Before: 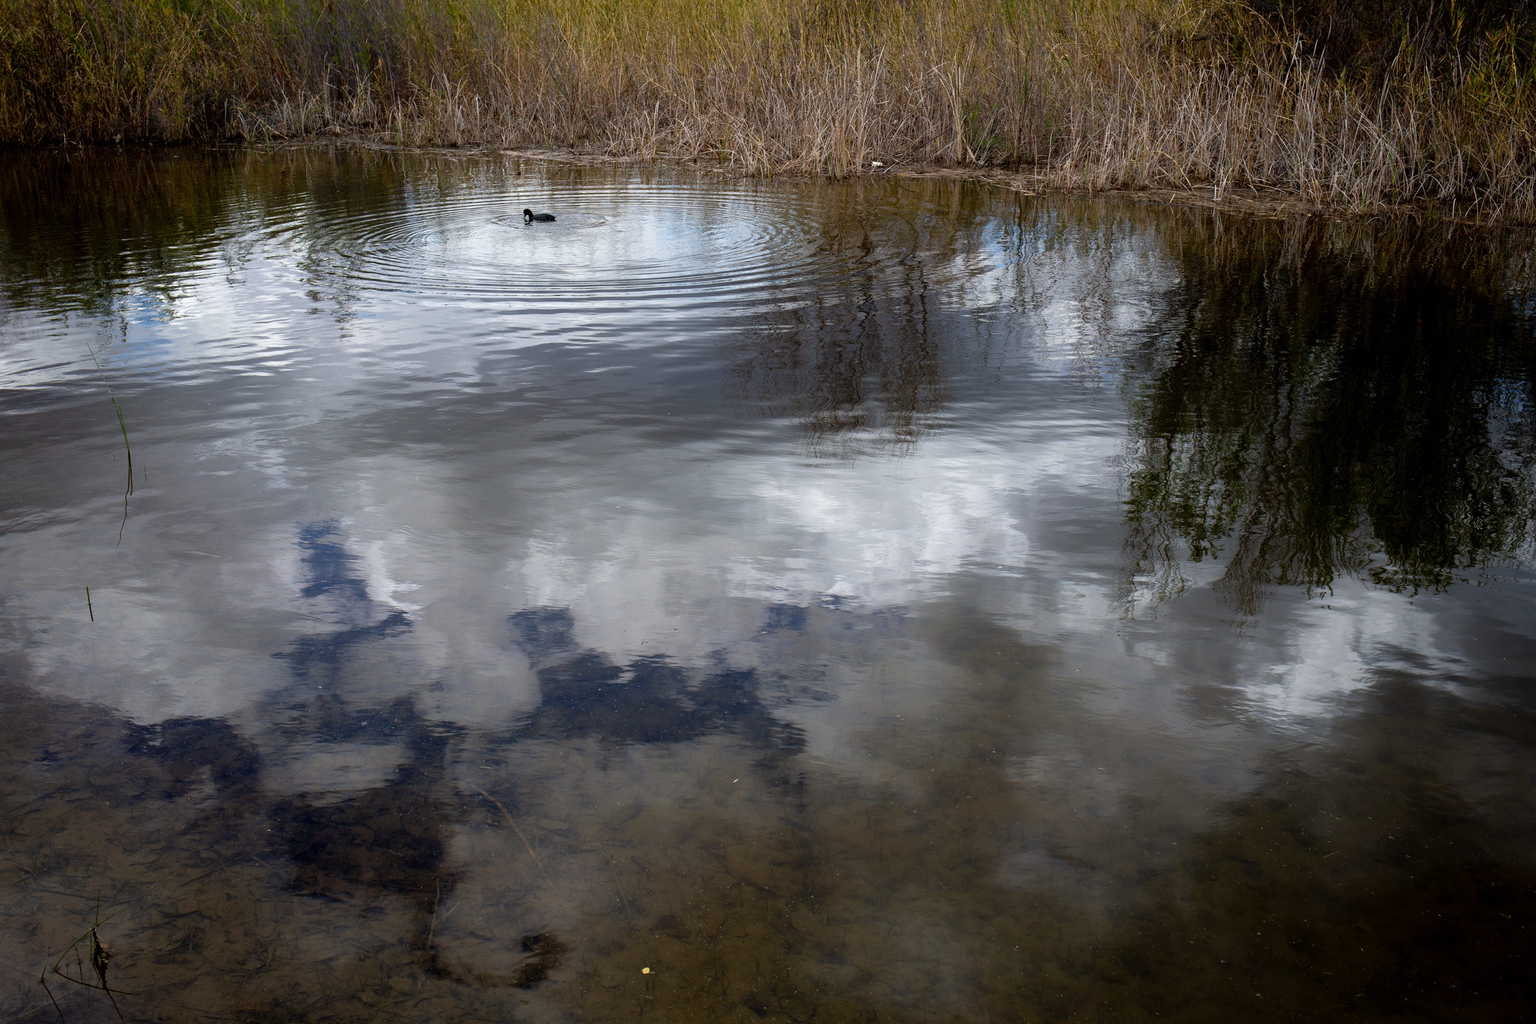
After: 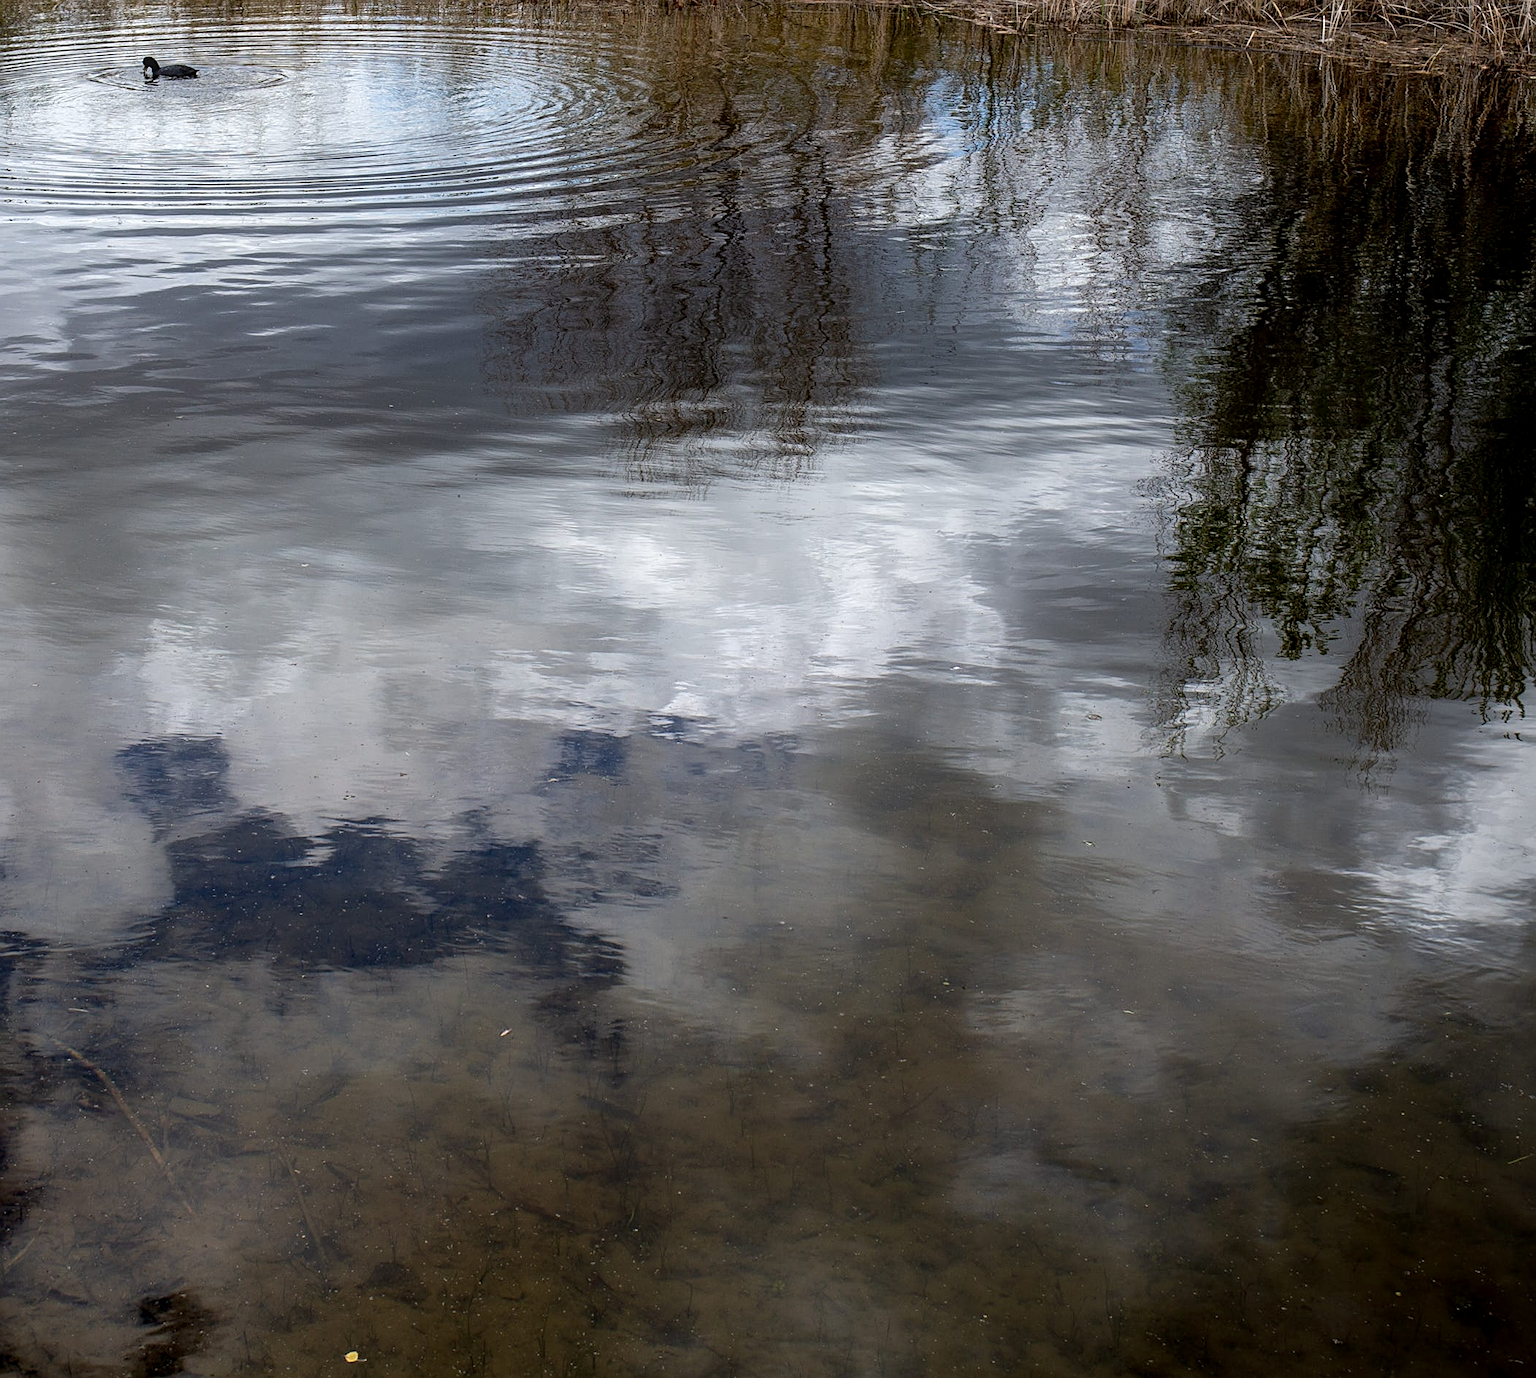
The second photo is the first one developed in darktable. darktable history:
local contrast: on, module defaults
crop and rotate: left 28.655%, top 17.183%, right 12.742%, bottom 3.927%
sharpen: on, module defaults
